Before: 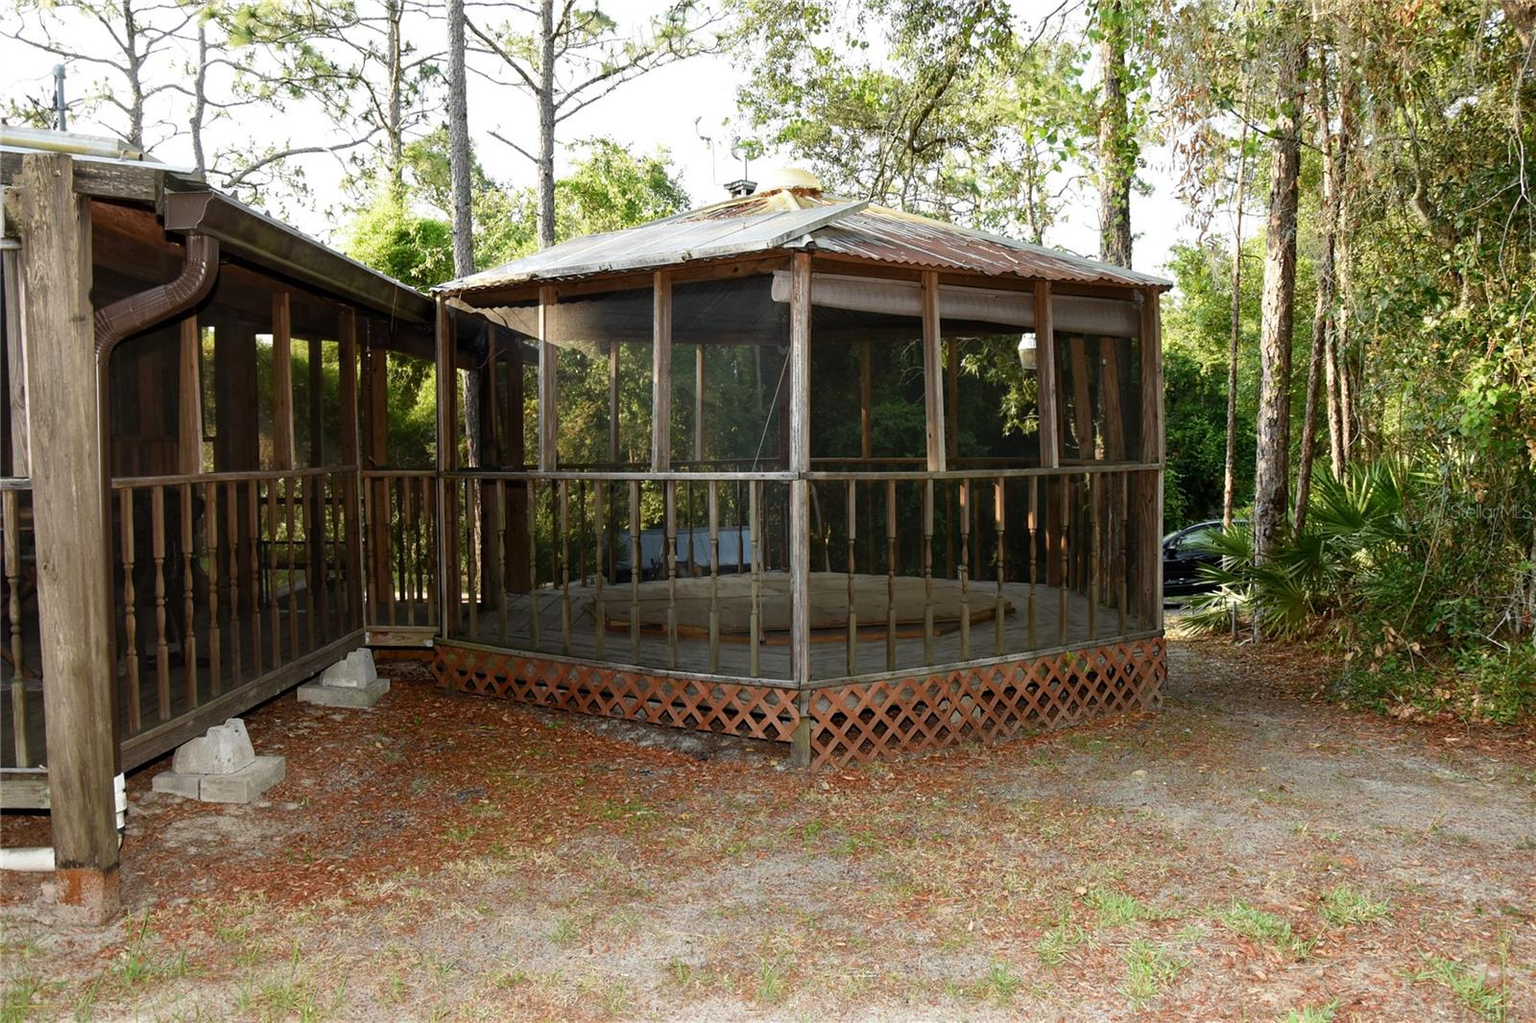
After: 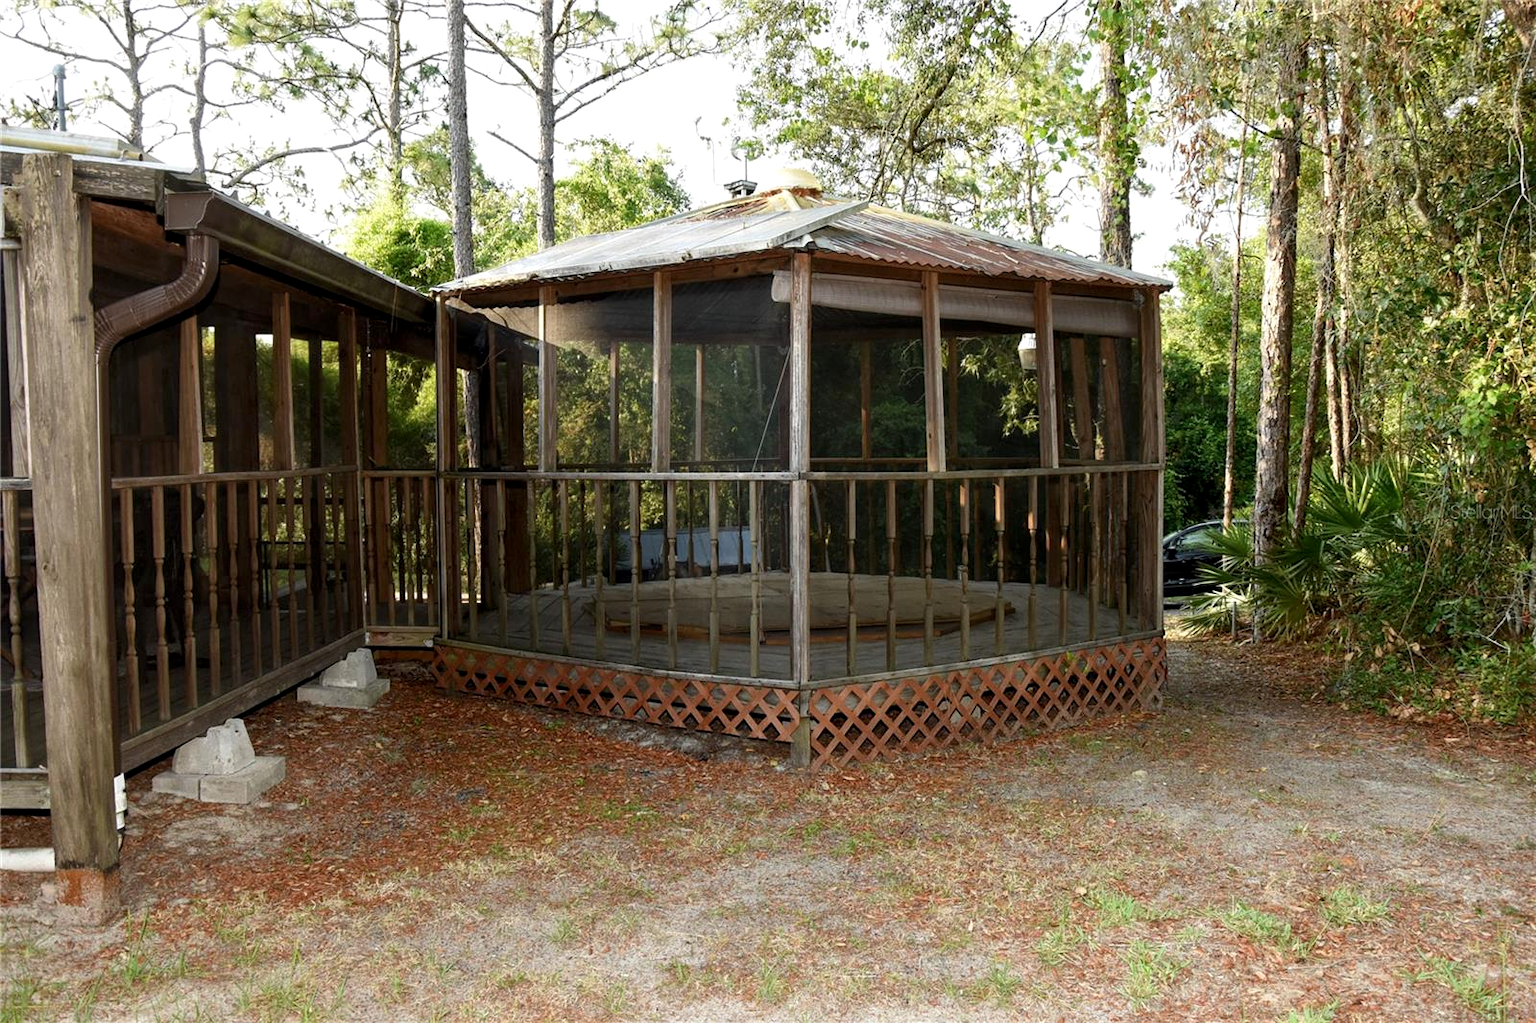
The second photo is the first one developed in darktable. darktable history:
local contrast: highlights 106%, shadows 102%, detail 120%, midtone range 0.2
